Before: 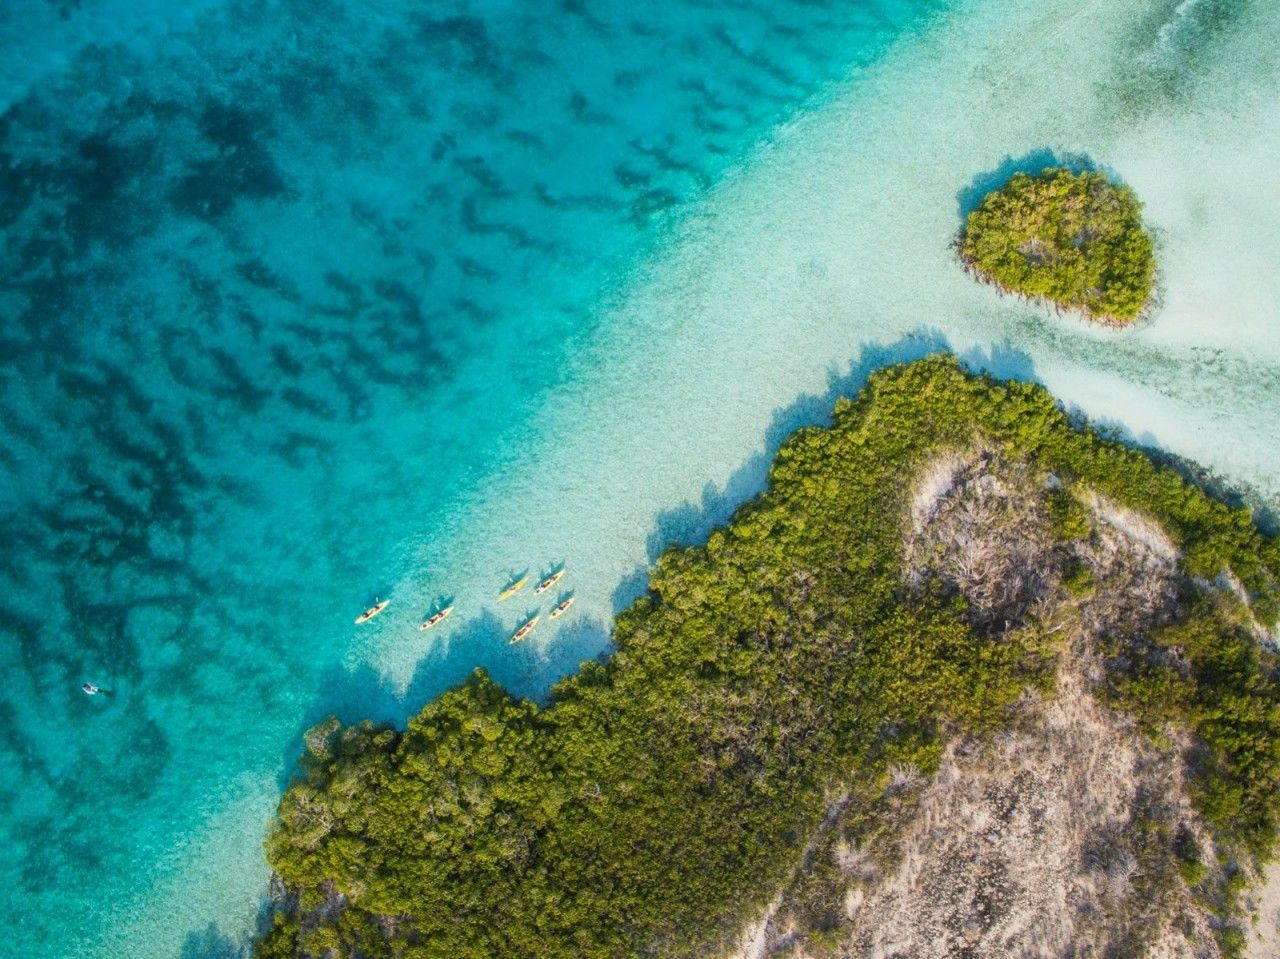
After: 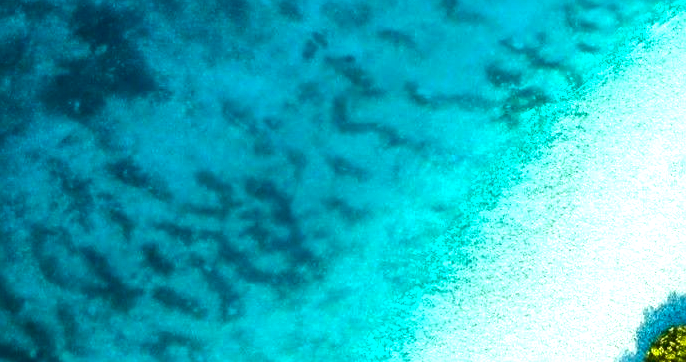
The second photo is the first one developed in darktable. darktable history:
contrast brightness saturation: brightness -0.25, saturation 0.2
sharpen: on, module defaults
crop: left 10.121%, top 10.631%, right 36.218%, bottom 51.526%
exposure: black level correction 0.001, exposure 0.955 EV, compensate exposure bias true, compensate highlight preservation false
